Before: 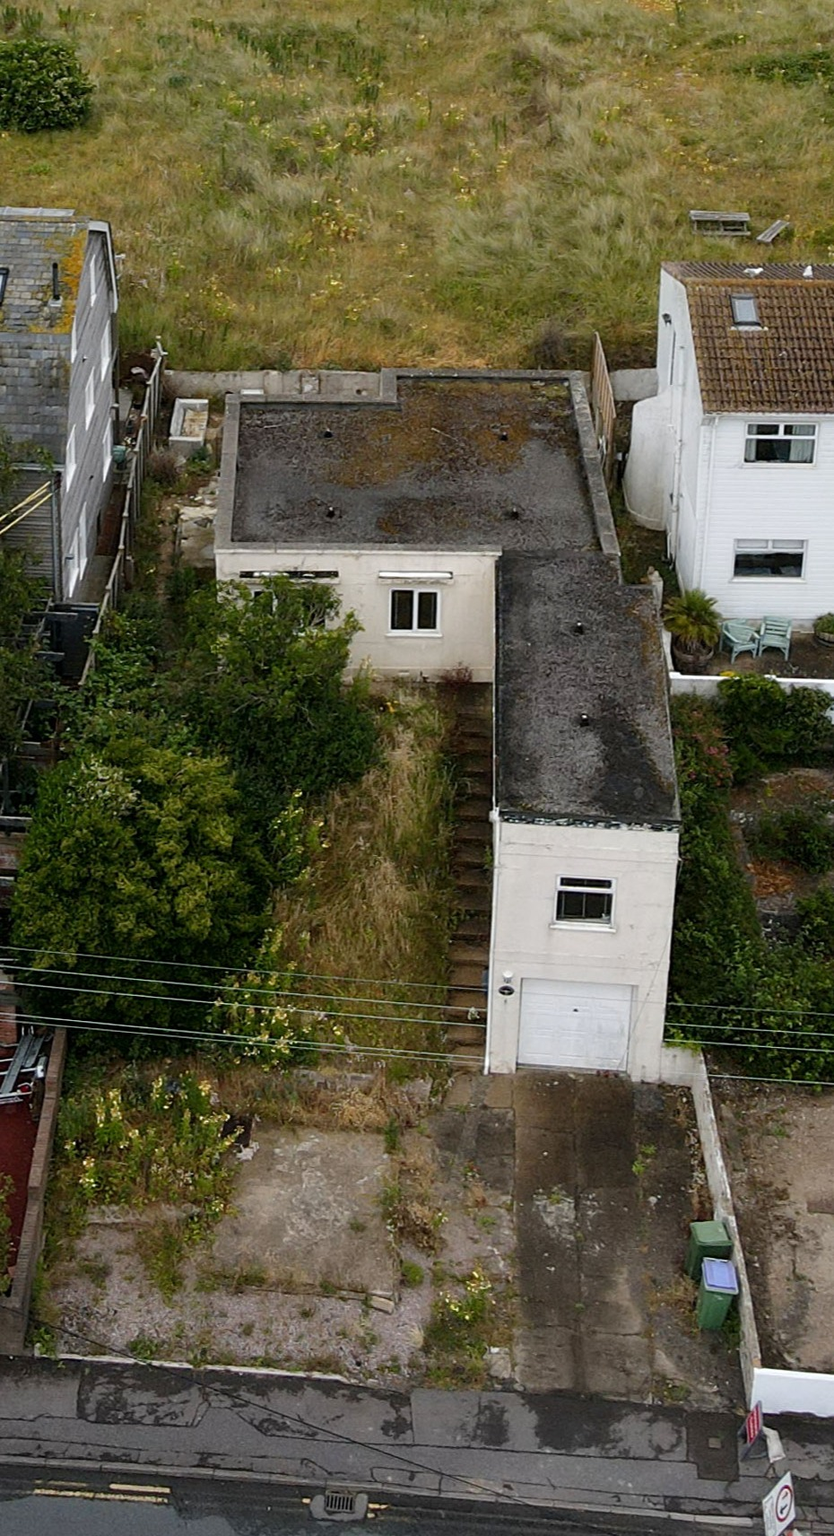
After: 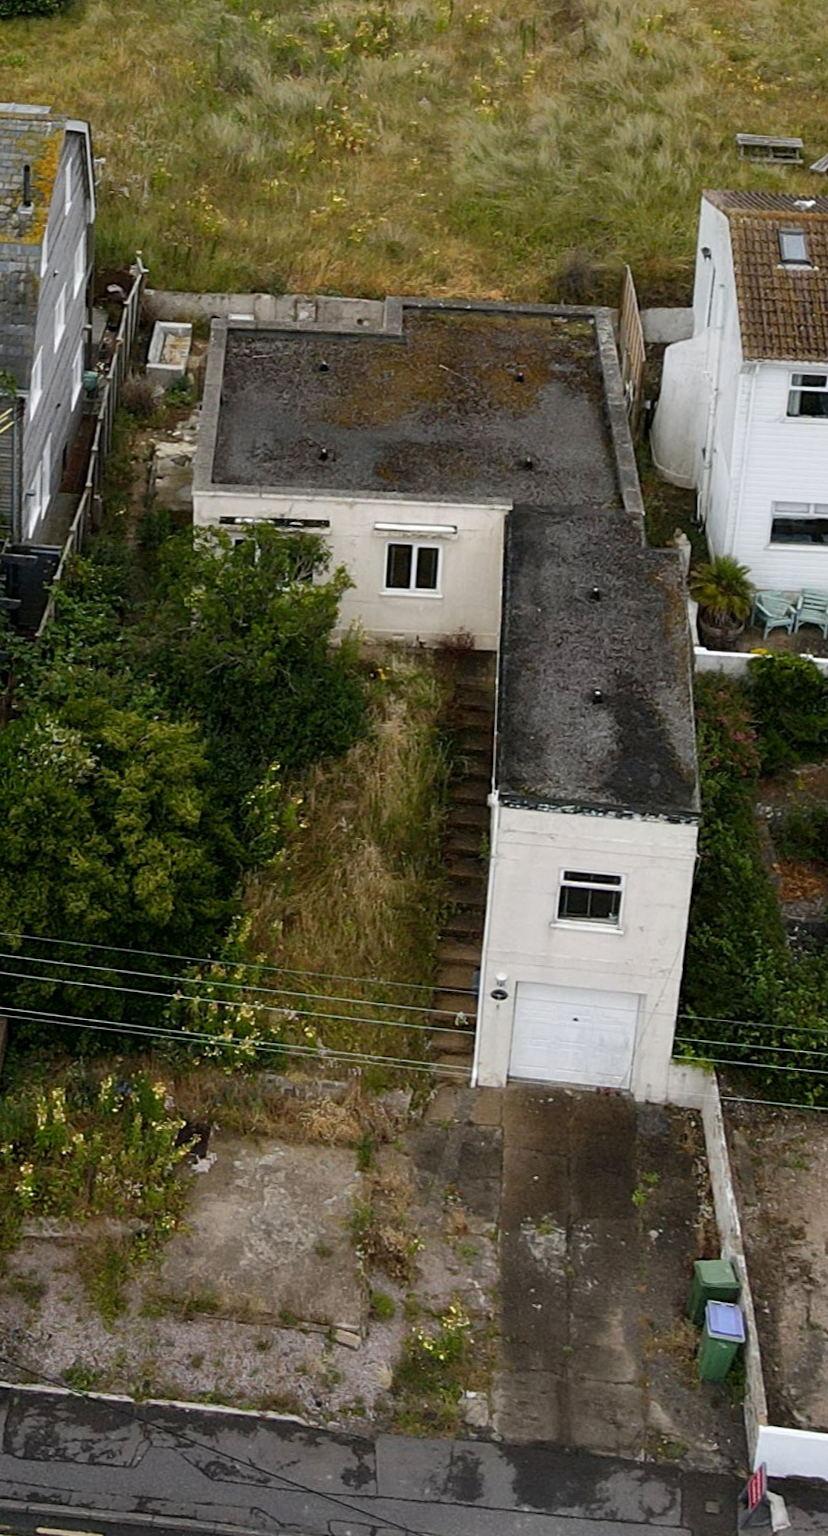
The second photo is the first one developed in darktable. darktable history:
crop and rotate: angle -2.16°, left 3.109%, top 3.668%, right 1.645%, bottom 0.438%
tone curve: curves: ch0 [(0, 0) (0.003, 0.003) (0.011, 0.011) (0.025, 0.024) (0.044, 0.043) (0.069, 0.067) (0.1, 0.096) (0.136, 0.131) (0.177, 0.171) (0.224, 0.217) (0.277, 0.268) (0.335, 0.324) (0.399, 0.386) (0.468, 0.453) (0.543, 0.547) (0.623, 0.626) (0.709, 0.712) (0.801, 0.802) (0.898, 0.898) (1, 1)], color space Lab, independent channels, preserve colors none
